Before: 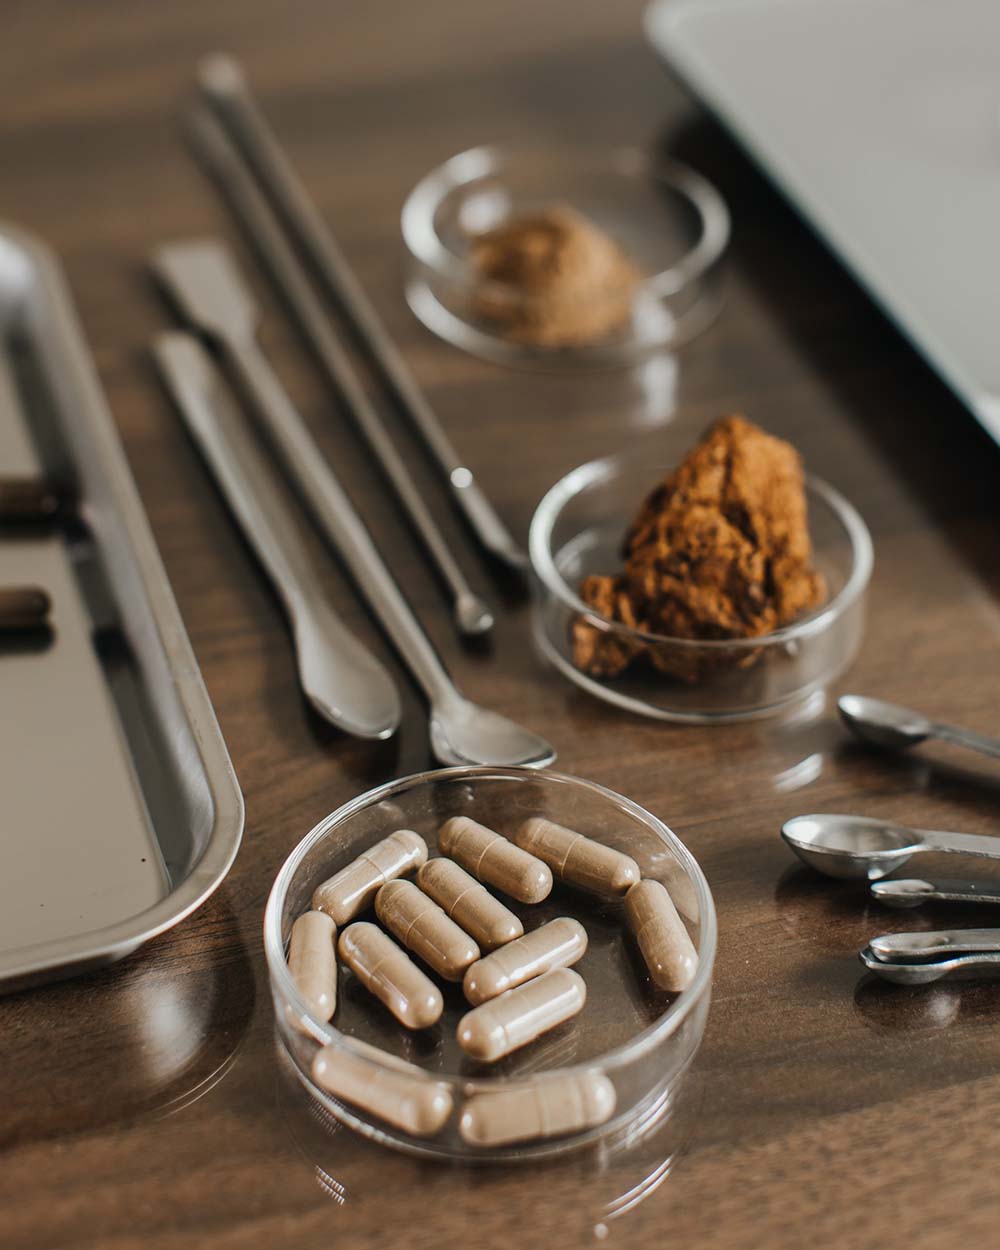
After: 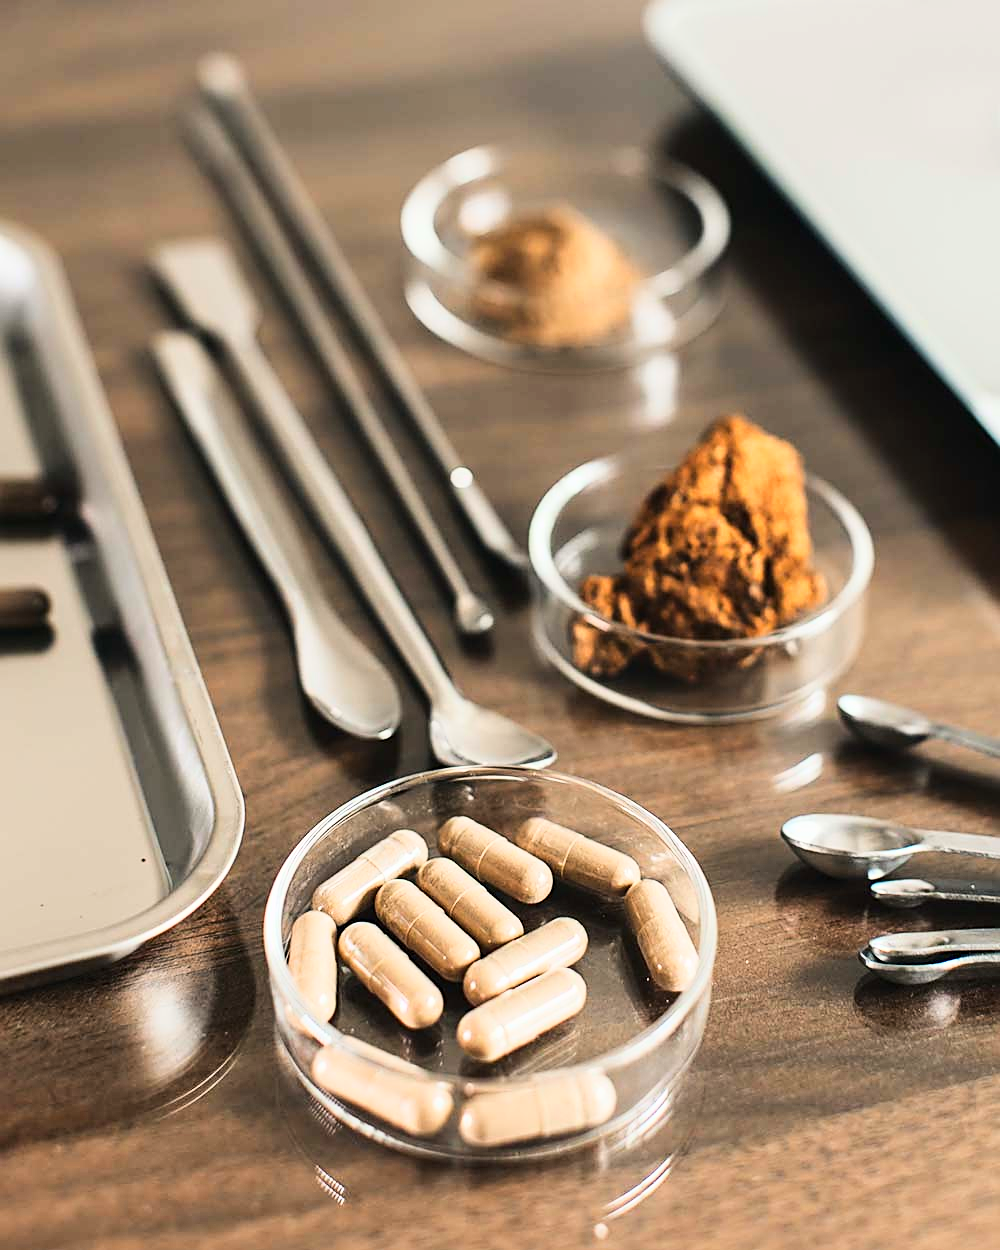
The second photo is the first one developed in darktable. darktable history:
base curve: curves: ch0 [(0, 0) (0.018, 0.026) (0.143, 0.37) (0.33, 0.731) (0.458, 0.853) (0.735, 0.965) (0.905, 0.986) (1, 1)]
sharpen: on, module defaults
